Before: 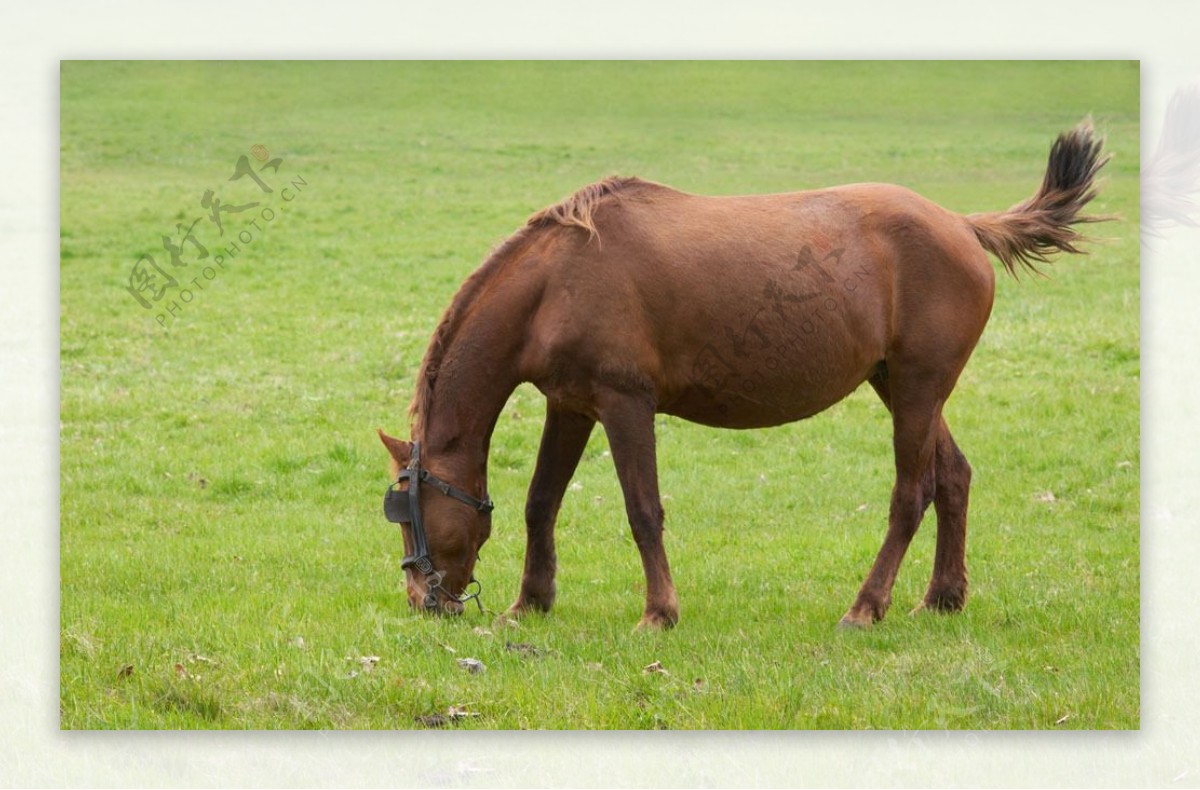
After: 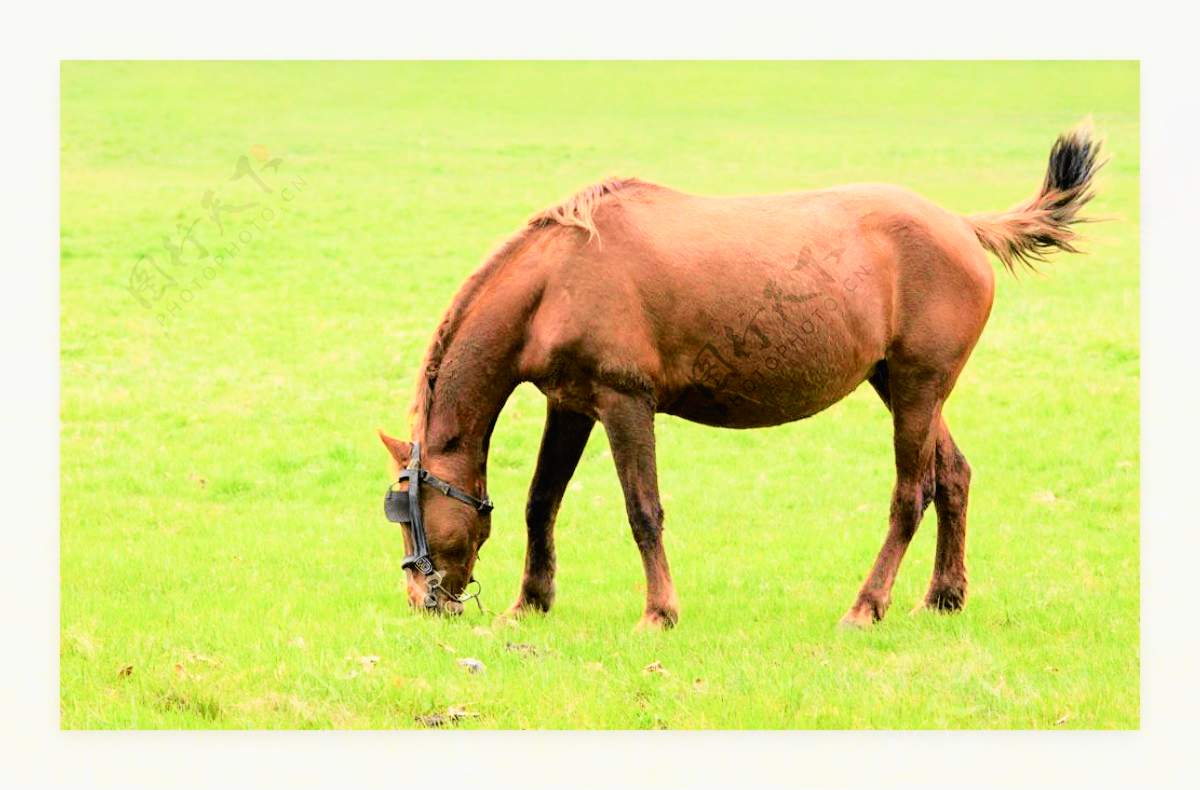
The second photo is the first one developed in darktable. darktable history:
tone curve: curves: ch0 [(0, 0.012) (0.037, 0.03) (0.123, 0.092) (0.19, 0.157) (0.269, 0.27) (0.48, 0.57) (0.595, 0.695) (0.718, 0.823) (0.855, 0.913) (1, 0.982)]; ch1 [(0, 0) (0.243, 0.245) (0.422, 0.415) (0.493, 0.495) (0.508, 0.506) (0.536, 0.542) (0.569, 0.611) (0.611, 0.662) (0.769, 0.807) (1, 1)]; ch2 [(0, 0) (0.249, 0.216) (0.349, 0.321) (0.424, 0.442) (0.476, 0.483) (0.498, 0.499) (0.517, 0.519) (0.532, 0.56) (0.569, 0.624) (0.614, 0.667) (0.706, 0.757) (0.808, 0.809) (0.991, 0.968)], color space Lab, independent channels, preserve colors none
filmic rgb: black relative exposure -3.31 EV, white relative exposure 3.45 EV, hardness 2.36, contrast 1.103
exposure: black level correction 0, exposure 1.1 EV, compensate exposure bias true, compensate highlight preservation false
